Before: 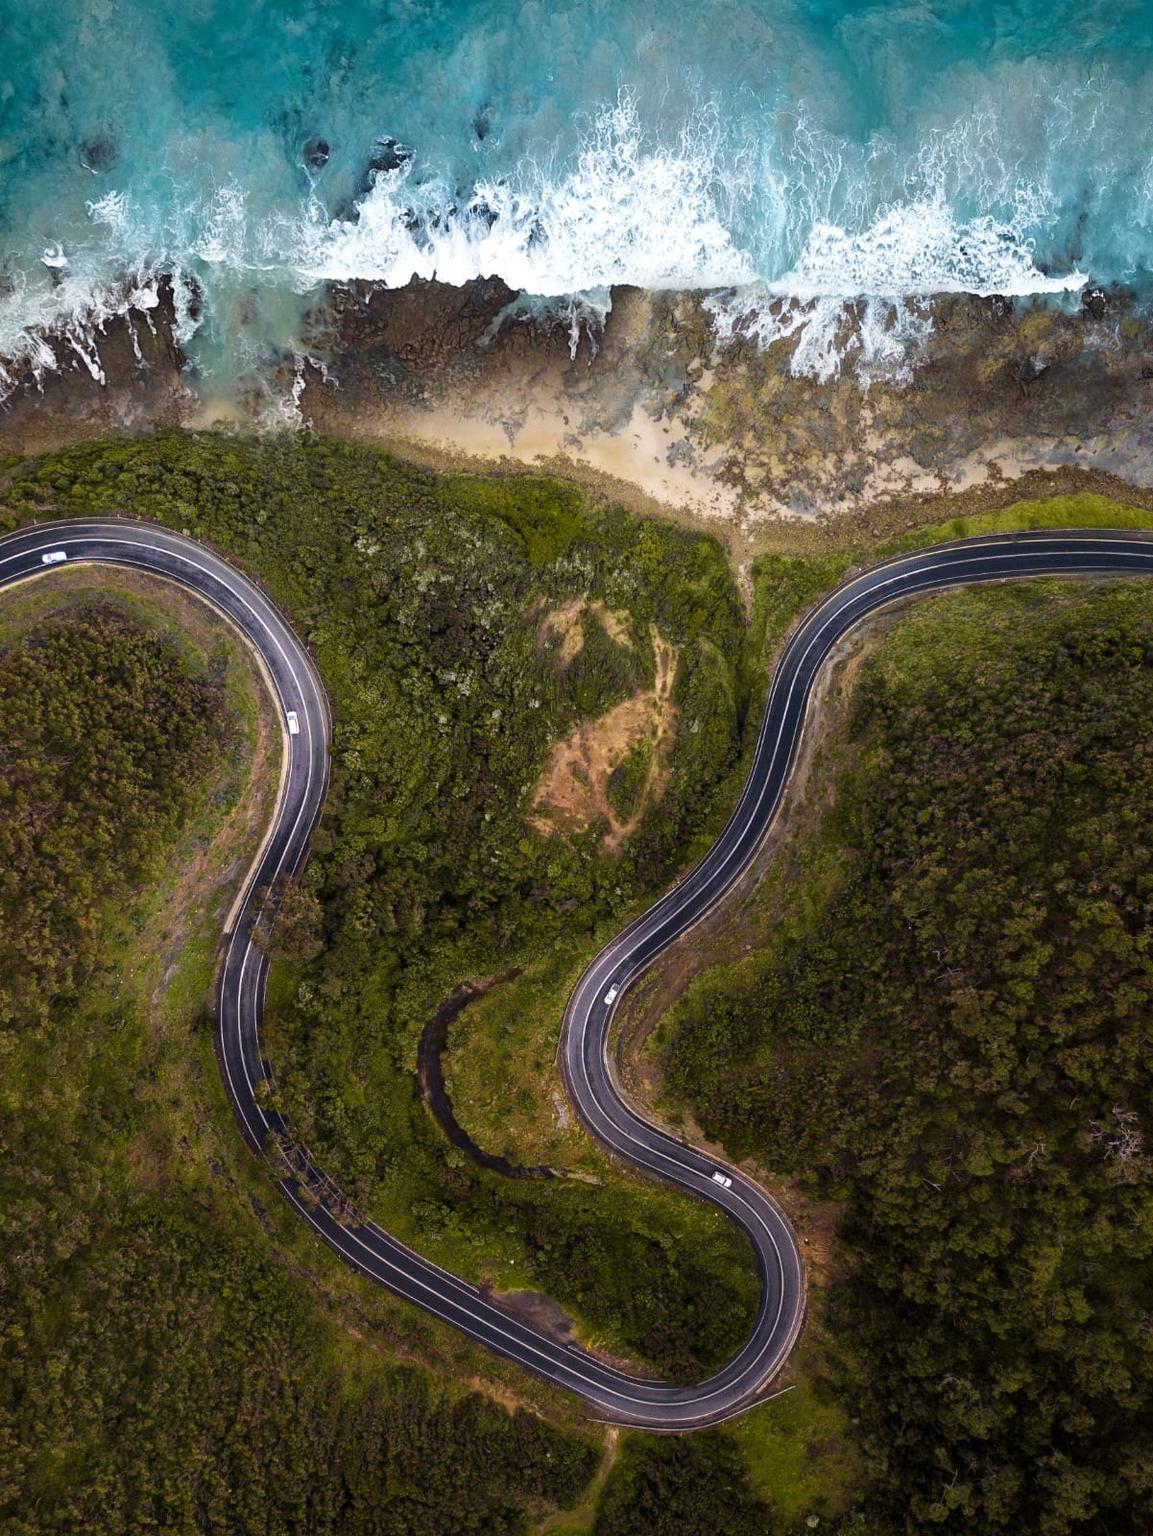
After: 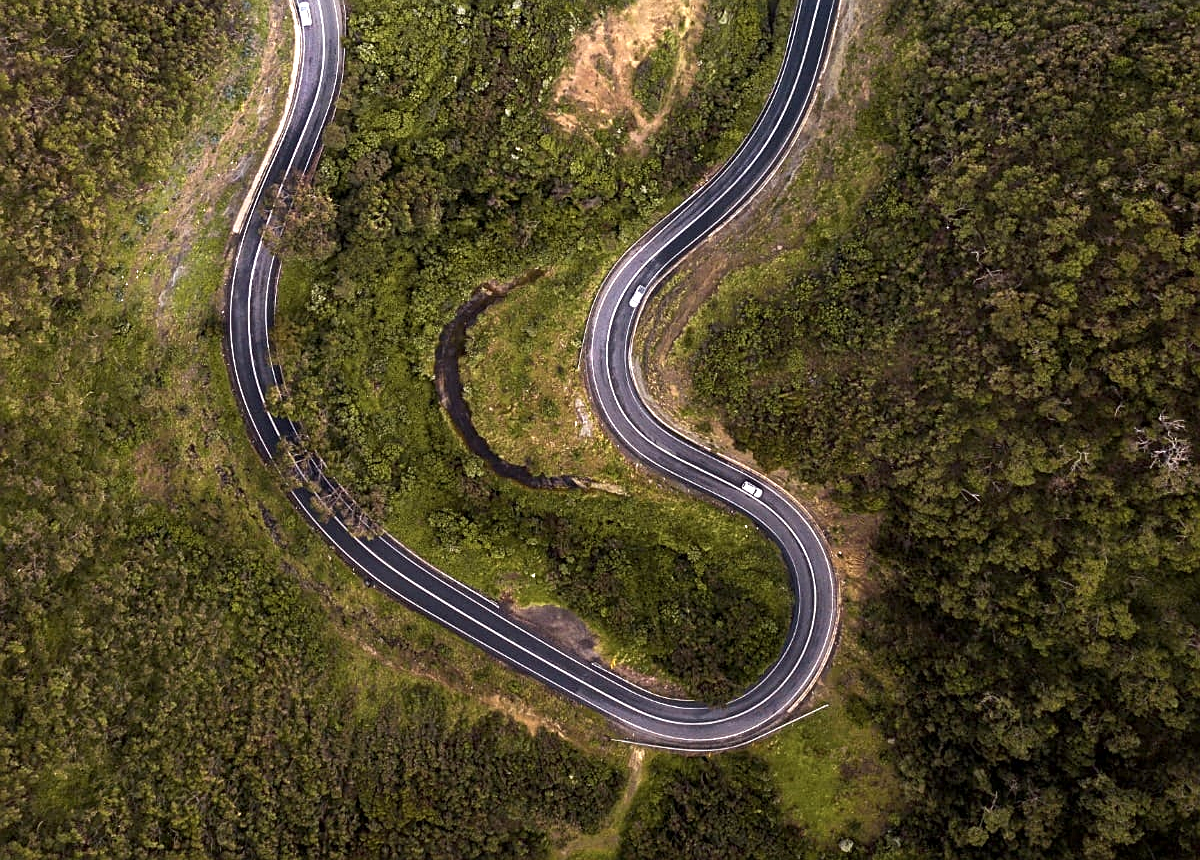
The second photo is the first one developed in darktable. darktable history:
sharpen: on, module defaults
crop and rotate: top 46.237%
exposure: black level correction 0.001, exposure 0.955 EV, compensate exposure bias true, compensate highlight preservation false
contrast brightness saturation: saturation -0.17
